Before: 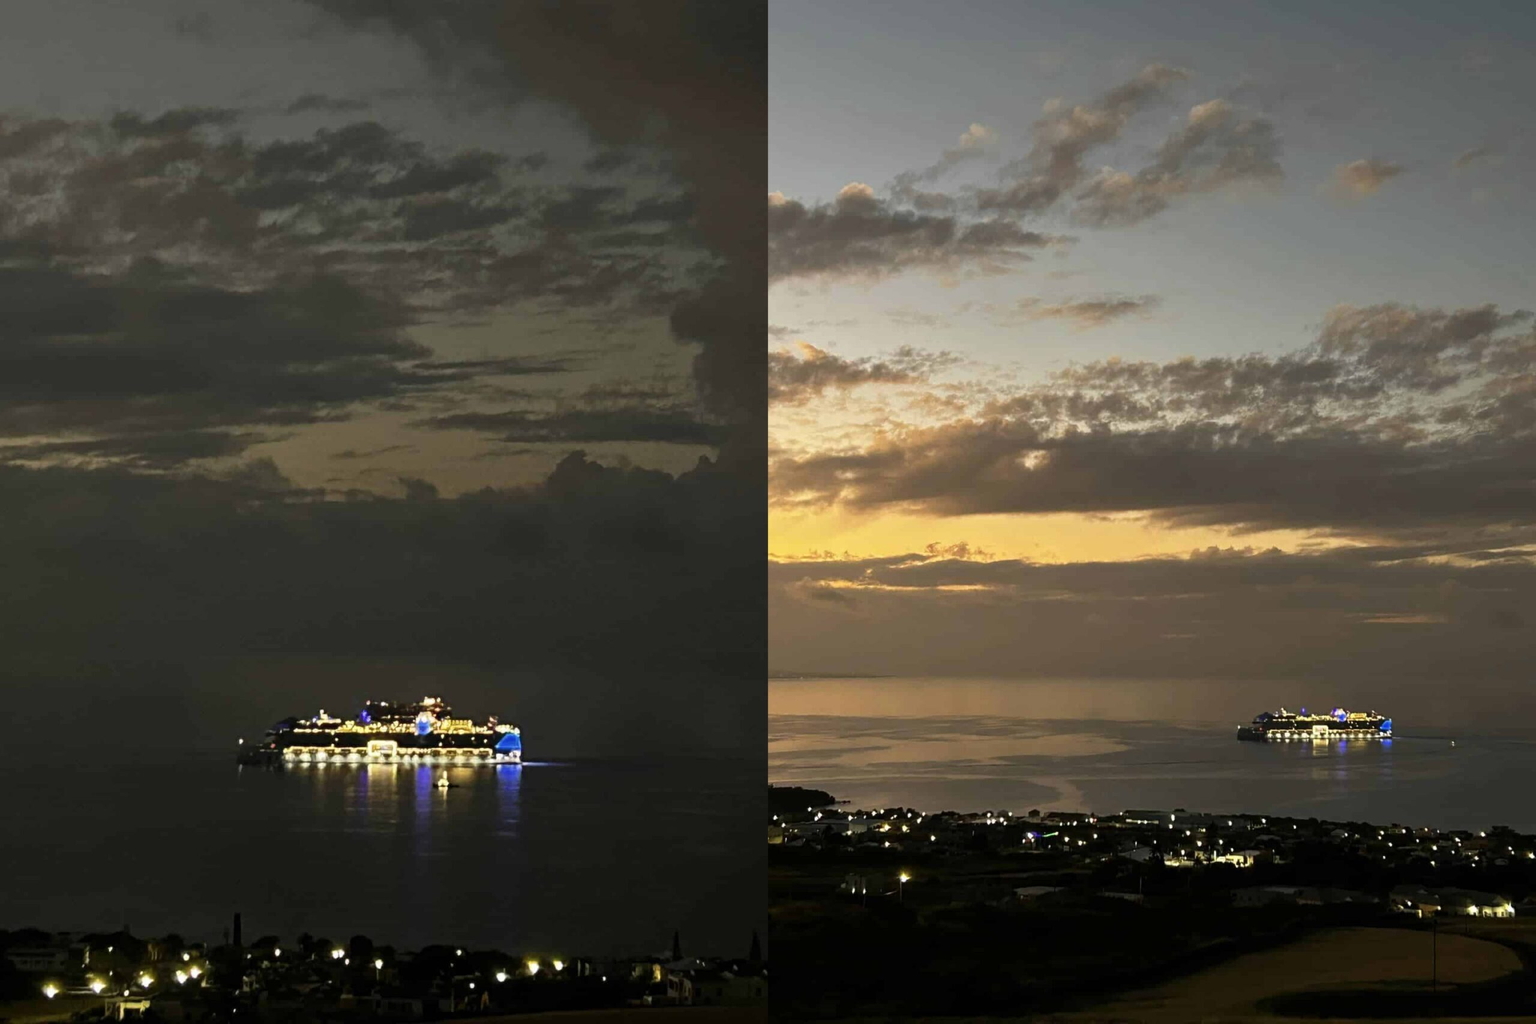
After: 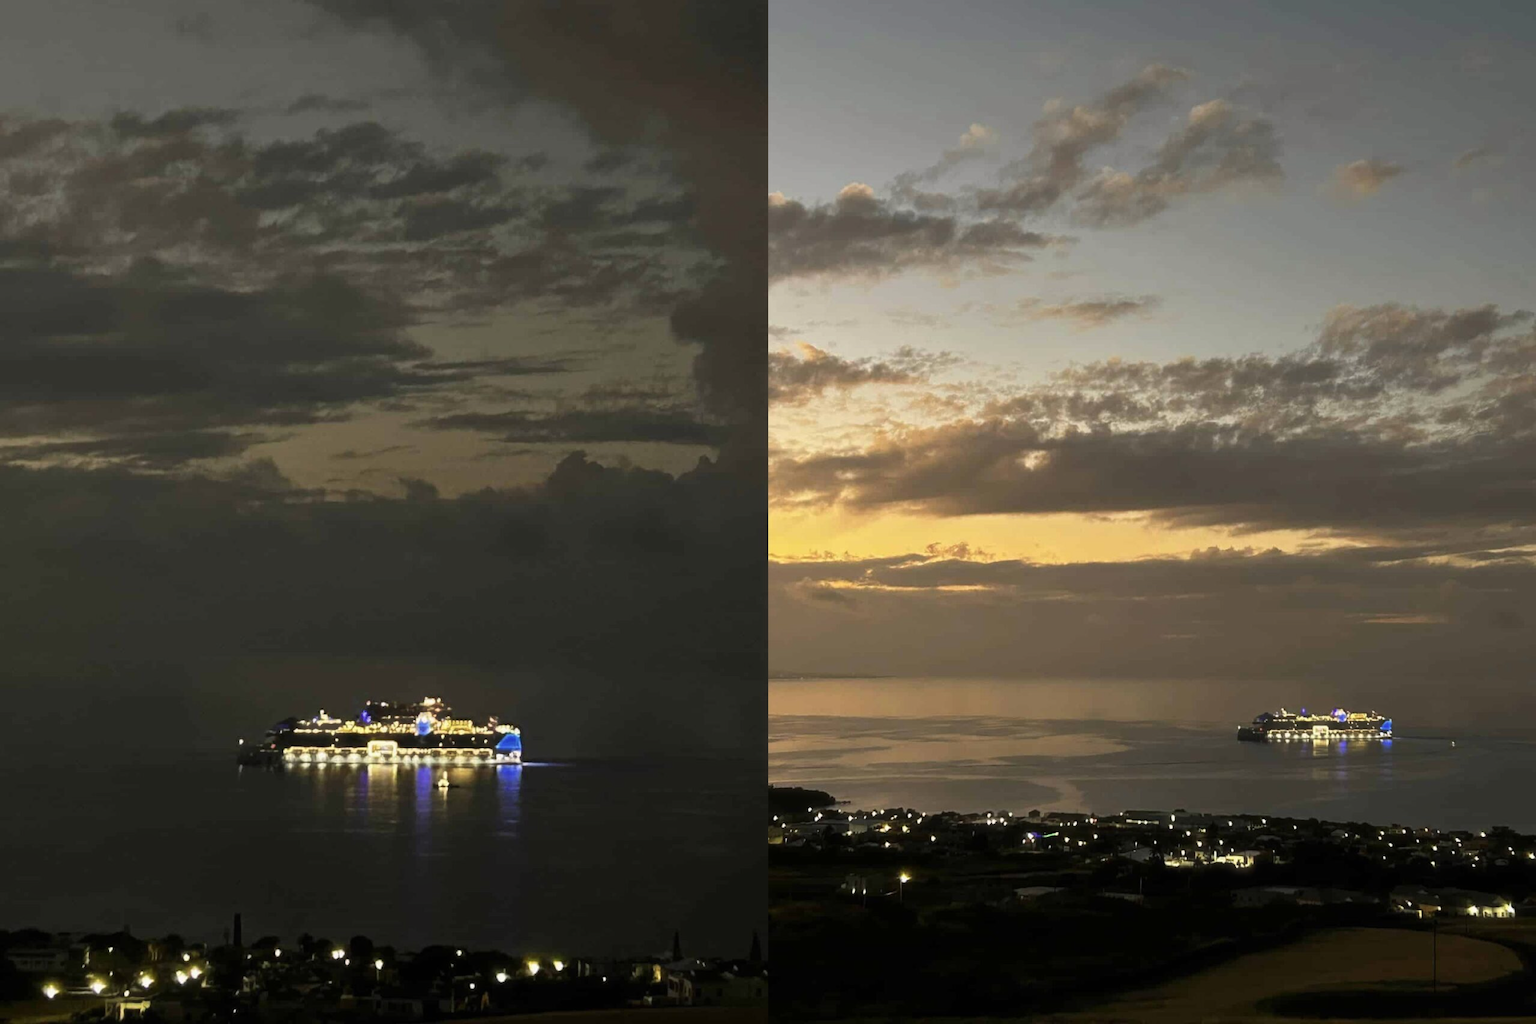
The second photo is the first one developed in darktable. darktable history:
exposure: compensate highlight preservation false
haze removal: strength -0.1, adaptive false
